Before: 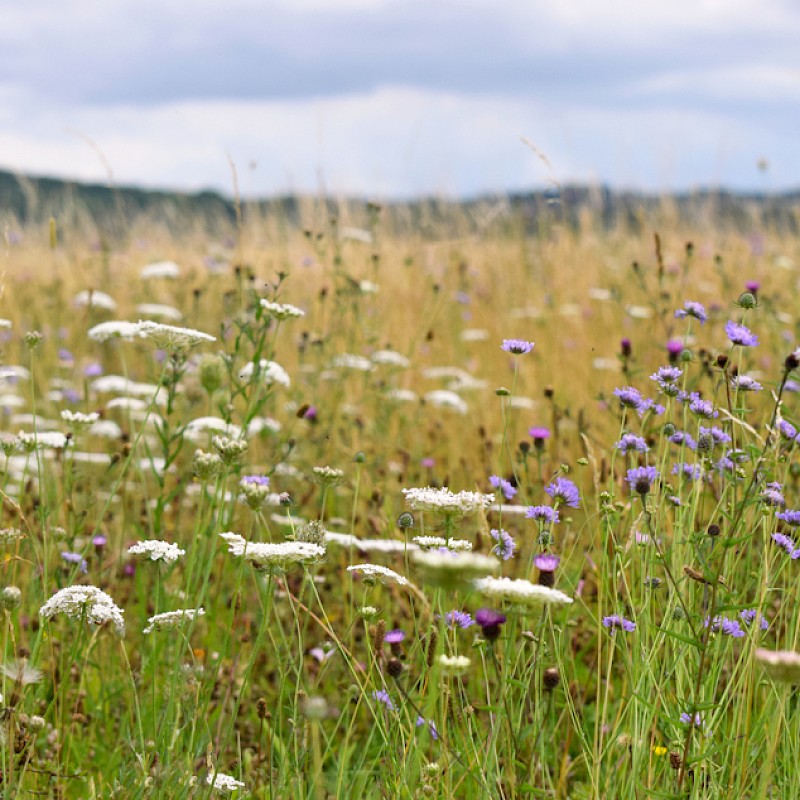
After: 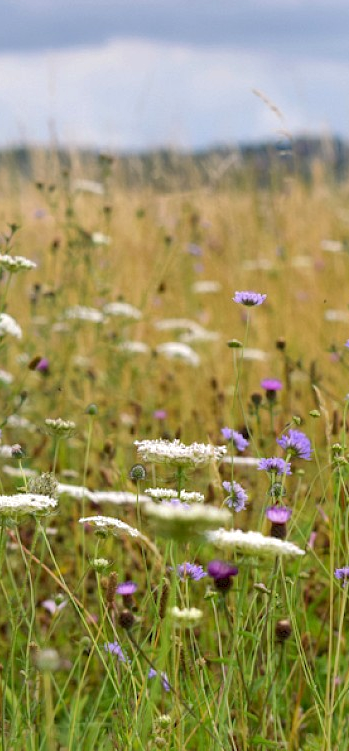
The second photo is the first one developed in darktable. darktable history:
local contrast: highlights 106%, shadows 102%, detail 119%, midtone range 0.2
crop: left 33.586%, top 6%, right 22.709%
tone equalizer: on, module defaults
shadows and highlights: on, module defaults
